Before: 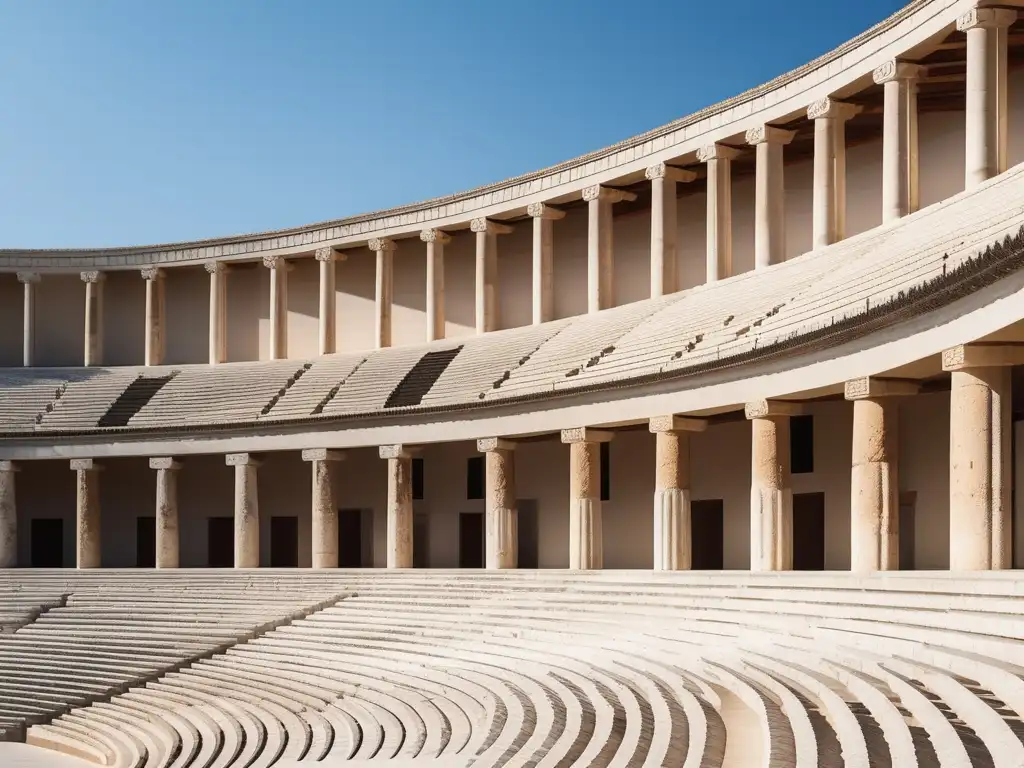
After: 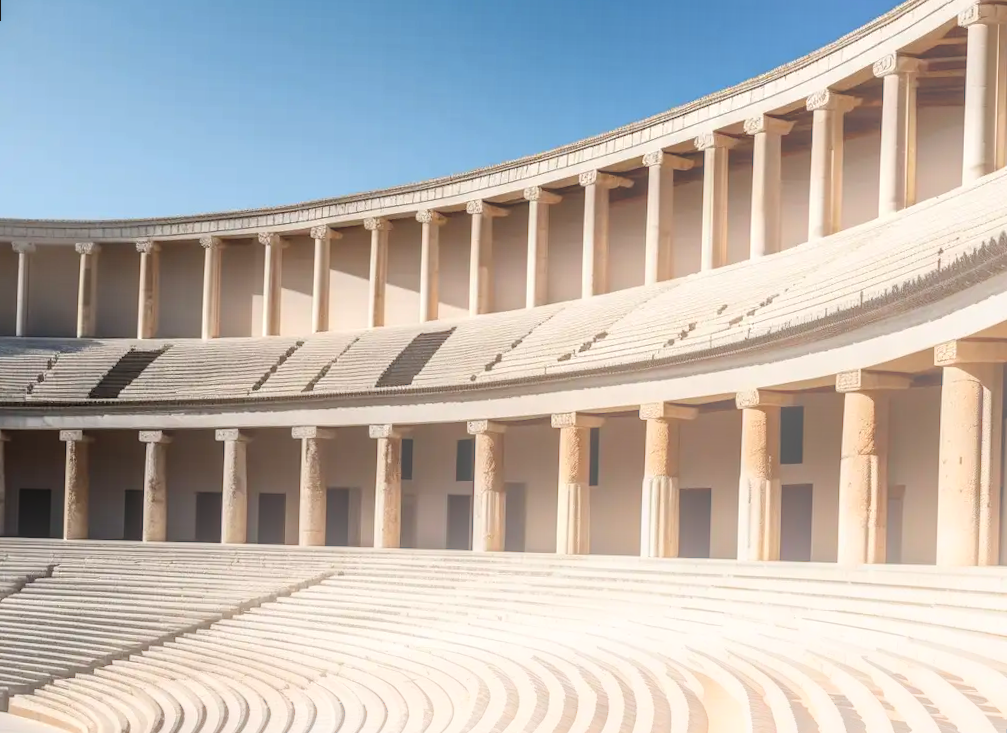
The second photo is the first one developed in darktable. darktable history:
local contrast: detail 130%
rotate and perspective: rotation 1.57°, crop left 0.018, crop right 0.982, crop top 0.039, crop bottom 0.961
contrast equalizer: octaves 7, y [[0.6 ×6], [0.55 ×6], [0 ×6], [0 ×6], [0 ×6]], mix 0.15
bloom: on, module defaults
